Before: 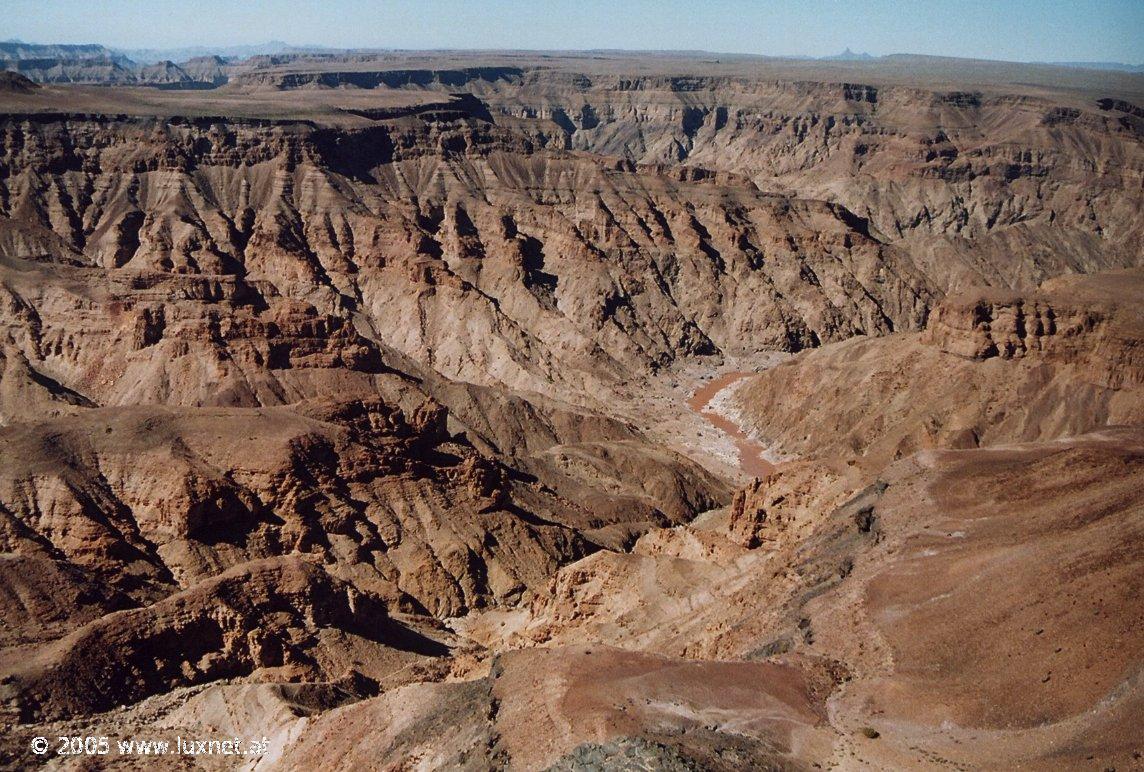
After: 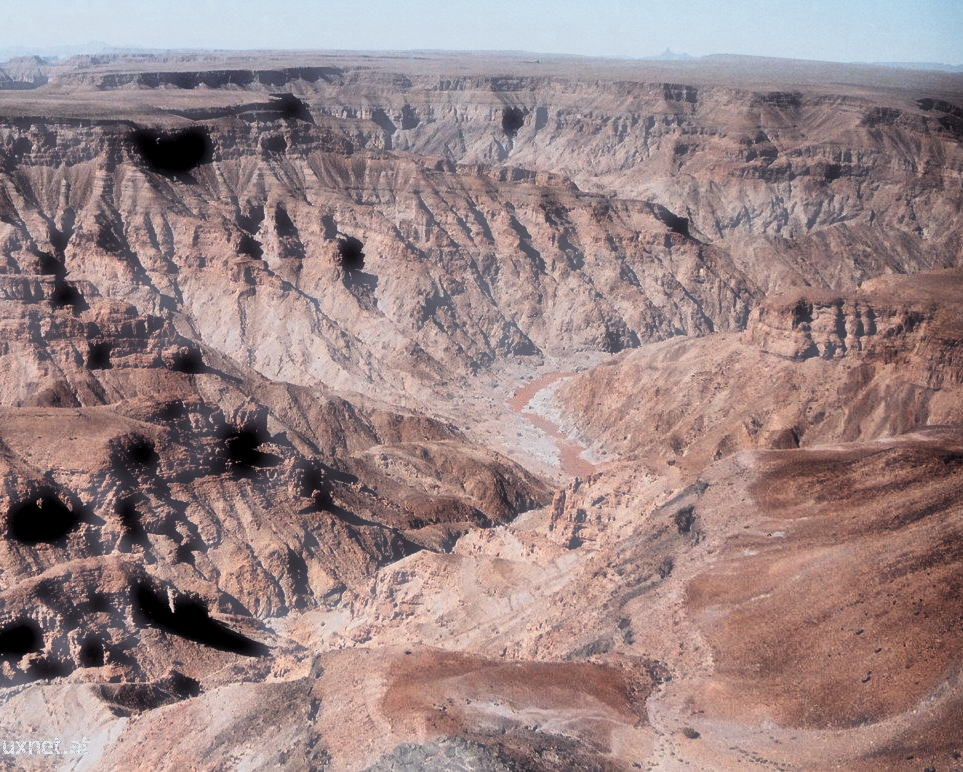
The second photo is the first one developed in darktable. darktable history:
crop: left 15.799%
levels: levels [0.026, 0.507, 0.987]
color zones: curves: ch0 [(0.018, 0.548) (0.197, 0.654) (0.425, 0.447) (0.605, 0.658) (0.732, 0.579)]; ch1 [(0.105, 0.531) (0.224, 0.531) (0.386, 0.39) (0.618, 0.456) (0.732, 0.456) (0.956, 0.421)]; ch2 [(0.039, 0.583) (0.215, 0.465) (0.399, 0.544) (0.465, 0.548) (0.614, 0.447) (0.724, 0.43) (0.882, 0.623) (0.956, 0.632)]
filmic rgb: black relative exposure -5.03 EV, white relative exposure 3.52 EV, hardness 3.19, contrast 1.411, highlights saturation mix -30.74%
haze removal: strength -0.886, distance 0.228, compatibility mode true, adaptive false
exposure: exposure 0.154 EV, compensate highlight preservation false
color balance rgb: power › luminance -7.562%, power › chroma 1.347%, power › hue 330.54°, linear chroma grading › shadows 16.438%, perceptual saturation grading › global saturation 19.606%
